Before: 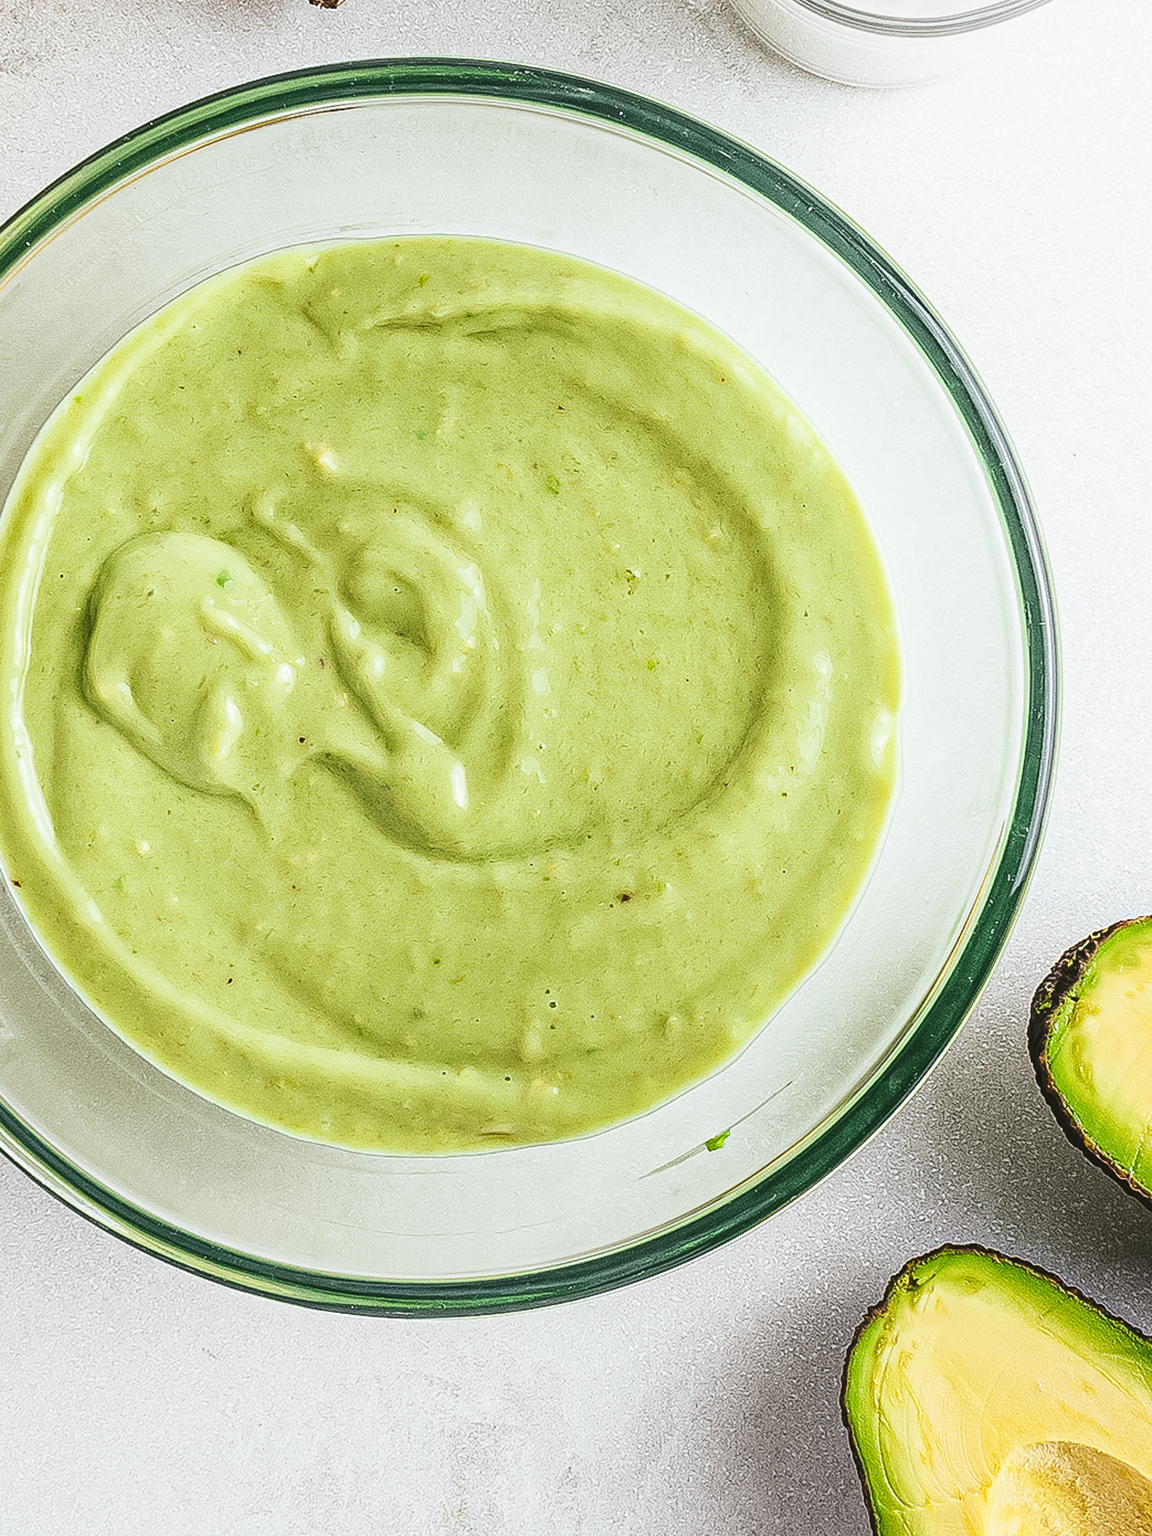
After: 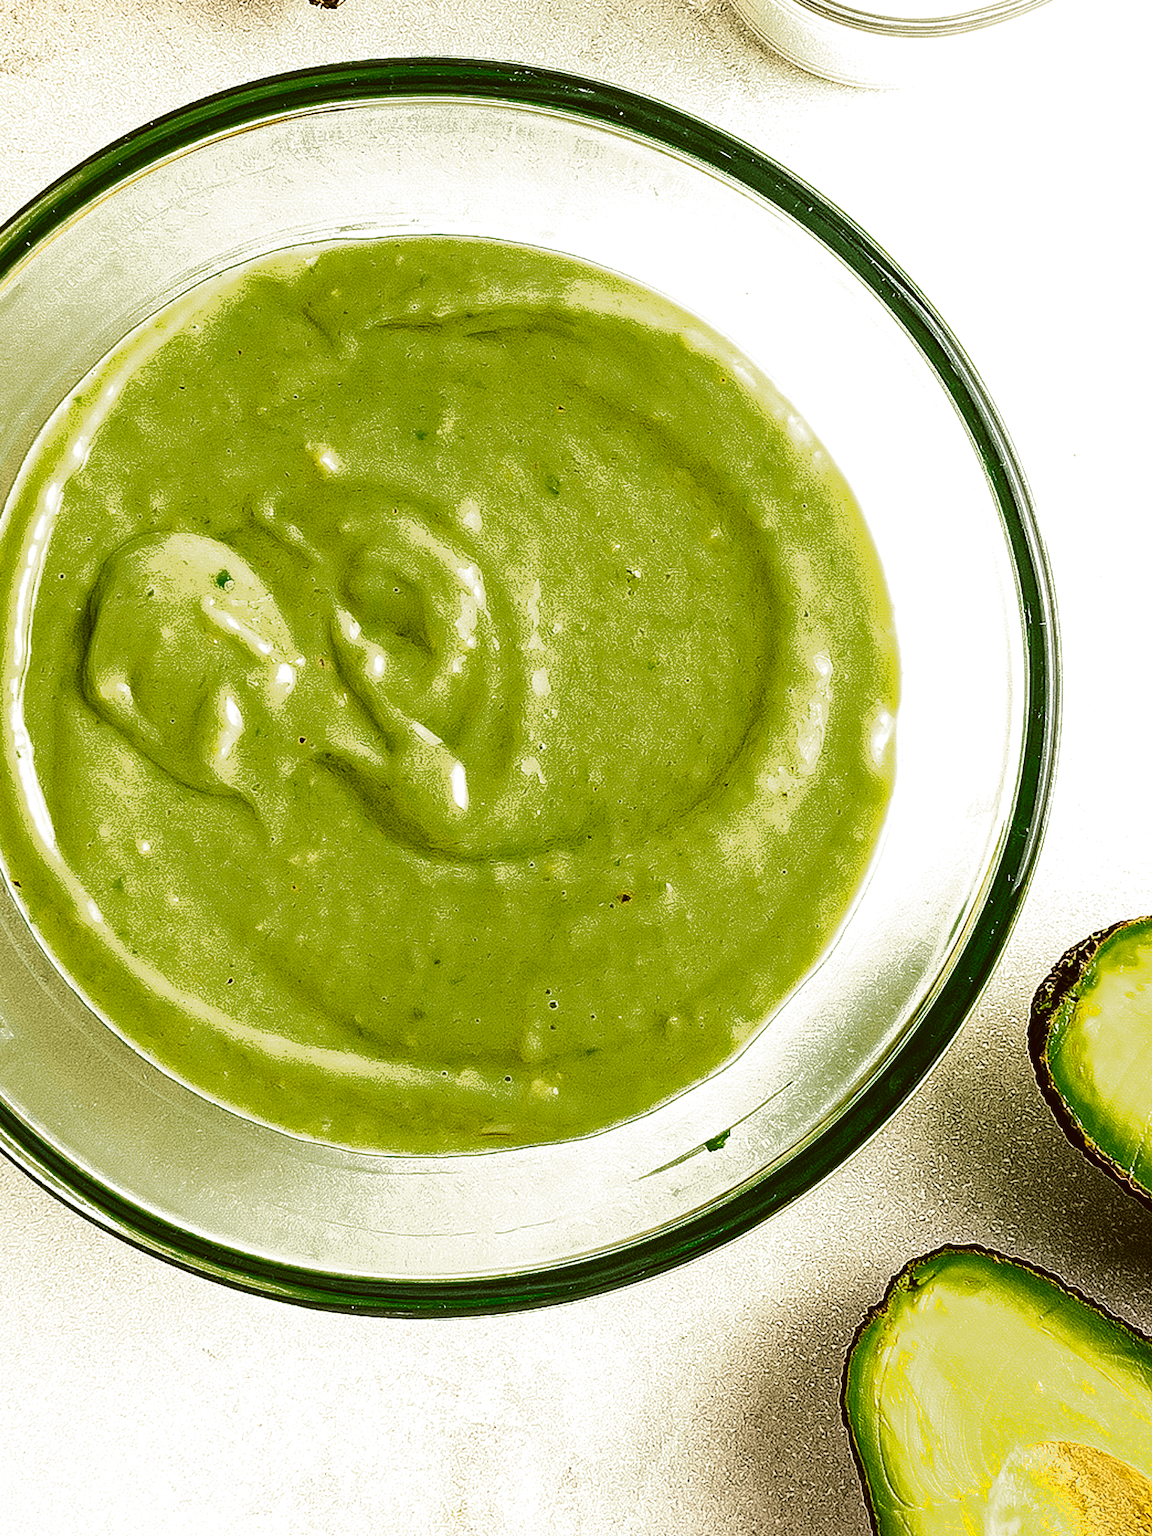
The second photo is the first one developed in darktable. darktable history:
color correction: highlights a* -1.27, highlights b* 10.58, shadows a* 0.377, shadows b* 19.8
levels: levels [0.129, 0.519, 0.867]
color zones: curves: ch0 [(0.25, 0.5) (0.347, 0.092) (0.75, 0.5)]; ch1 [(0.25, 0.5) (0.33, 0.51) (0.75, 0.5)]
velvia: strength 44.89%
